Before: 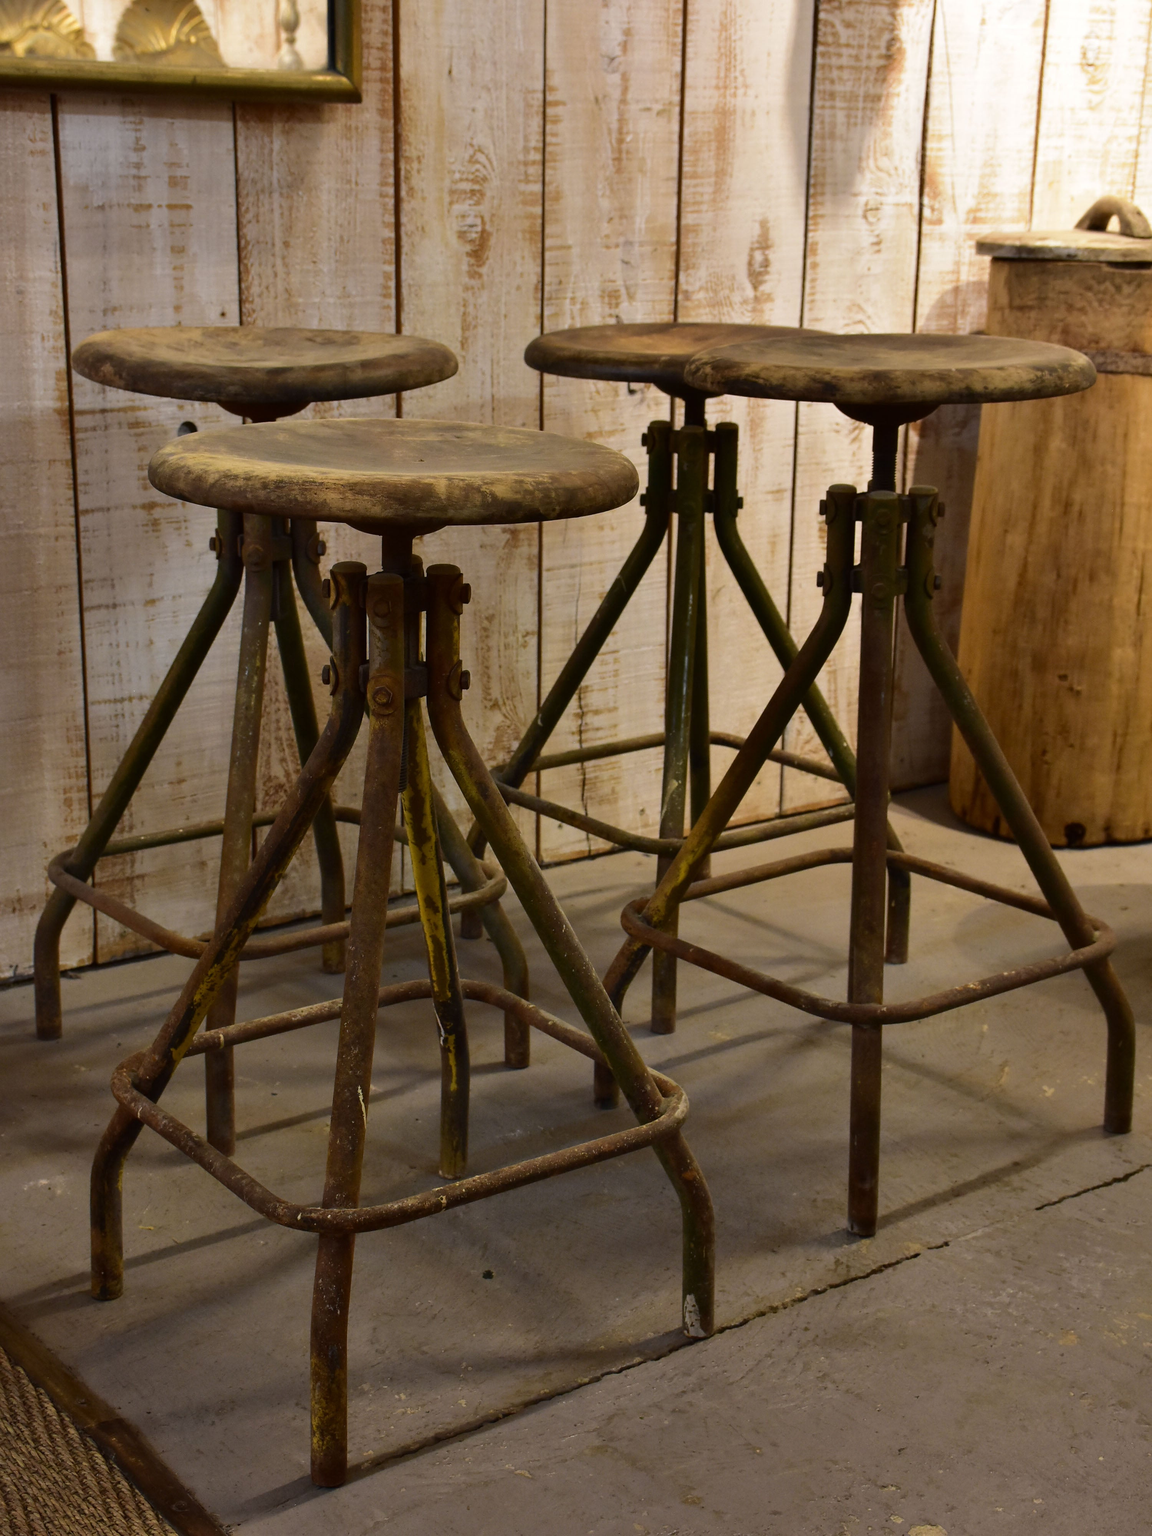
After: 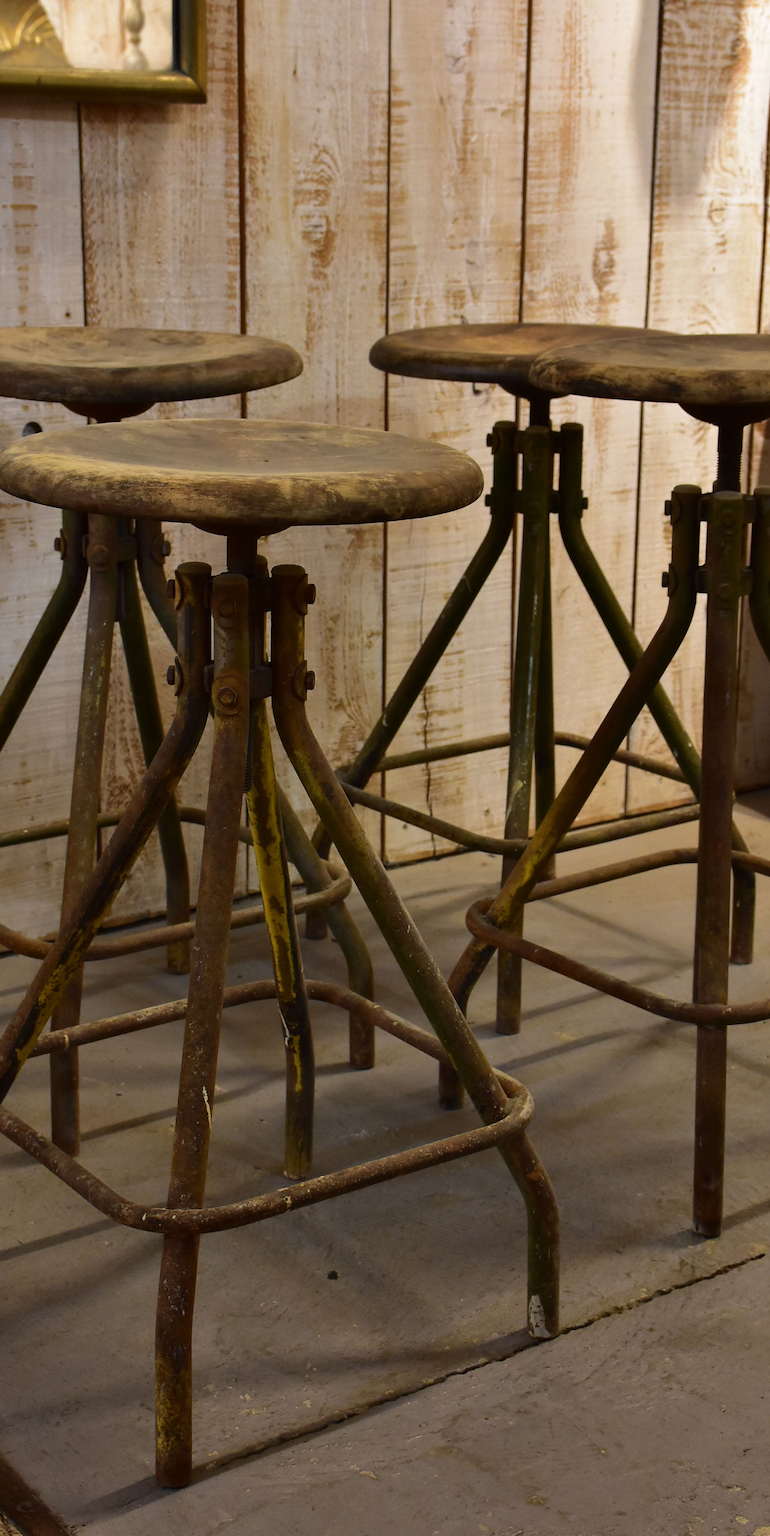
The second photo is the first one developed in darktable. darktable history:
crop and rotate: left 13.523%, right 19.637%
